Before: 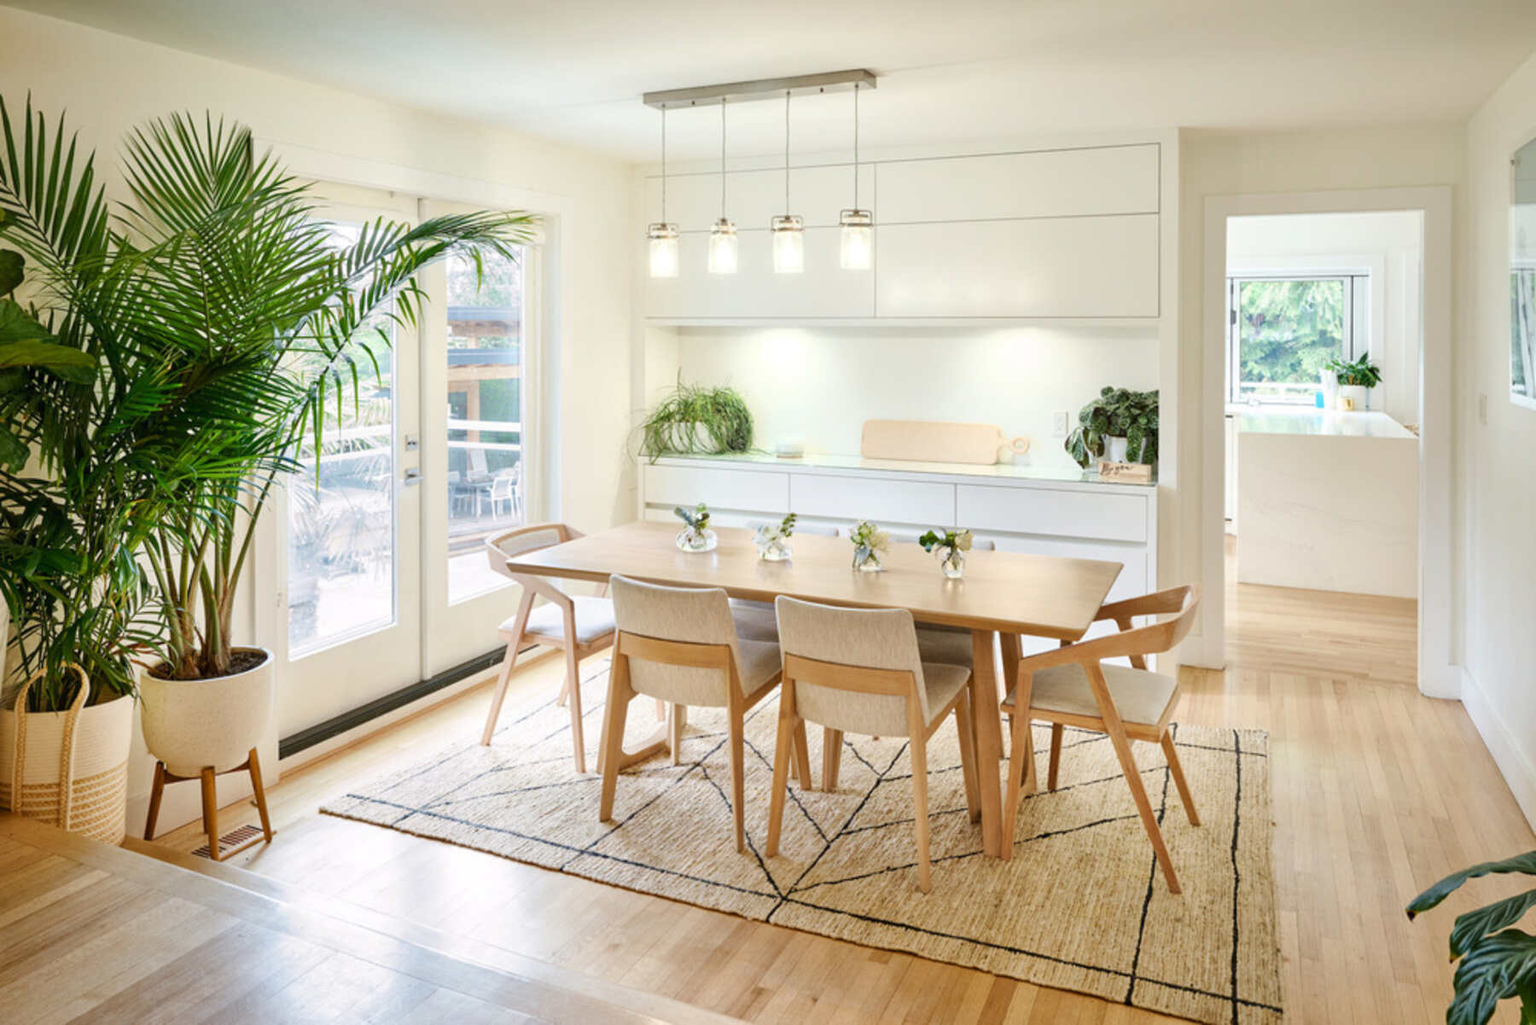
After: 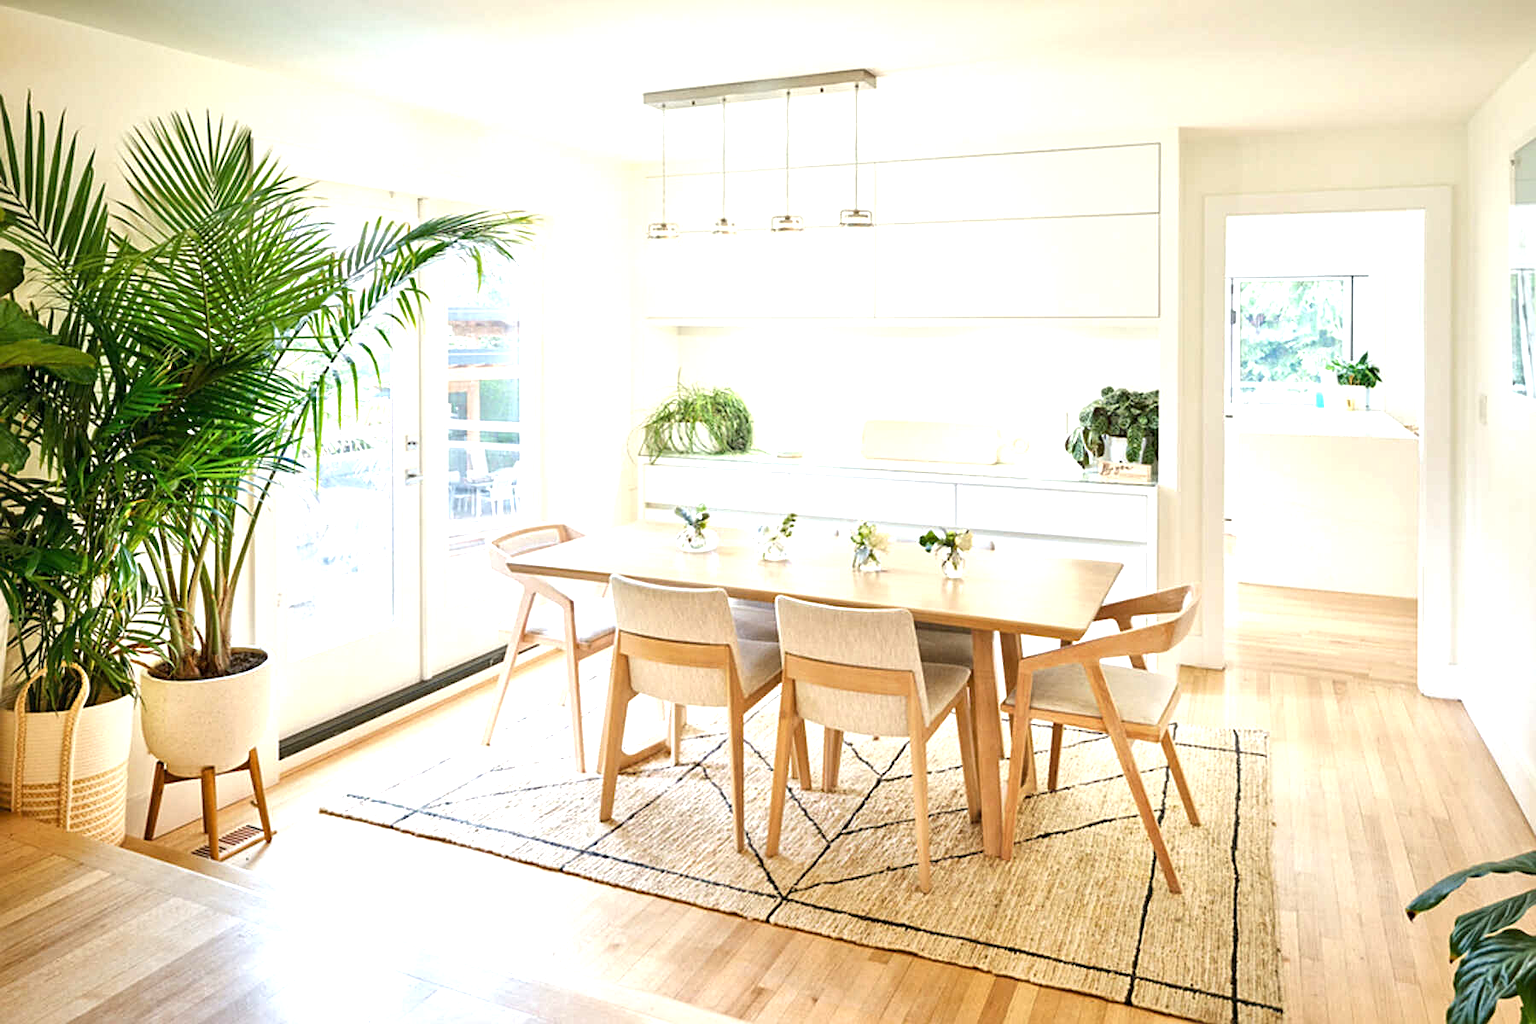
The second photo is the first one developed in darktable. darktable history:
exposure: exposure 0.776 EV, compensate exposure bias true, compensate highlight preservation false
sharpen: on, module defaults
local contrast: mode bilateral grid, contrast 9, coarseness 25, detail 115%, midtone range 0.2
